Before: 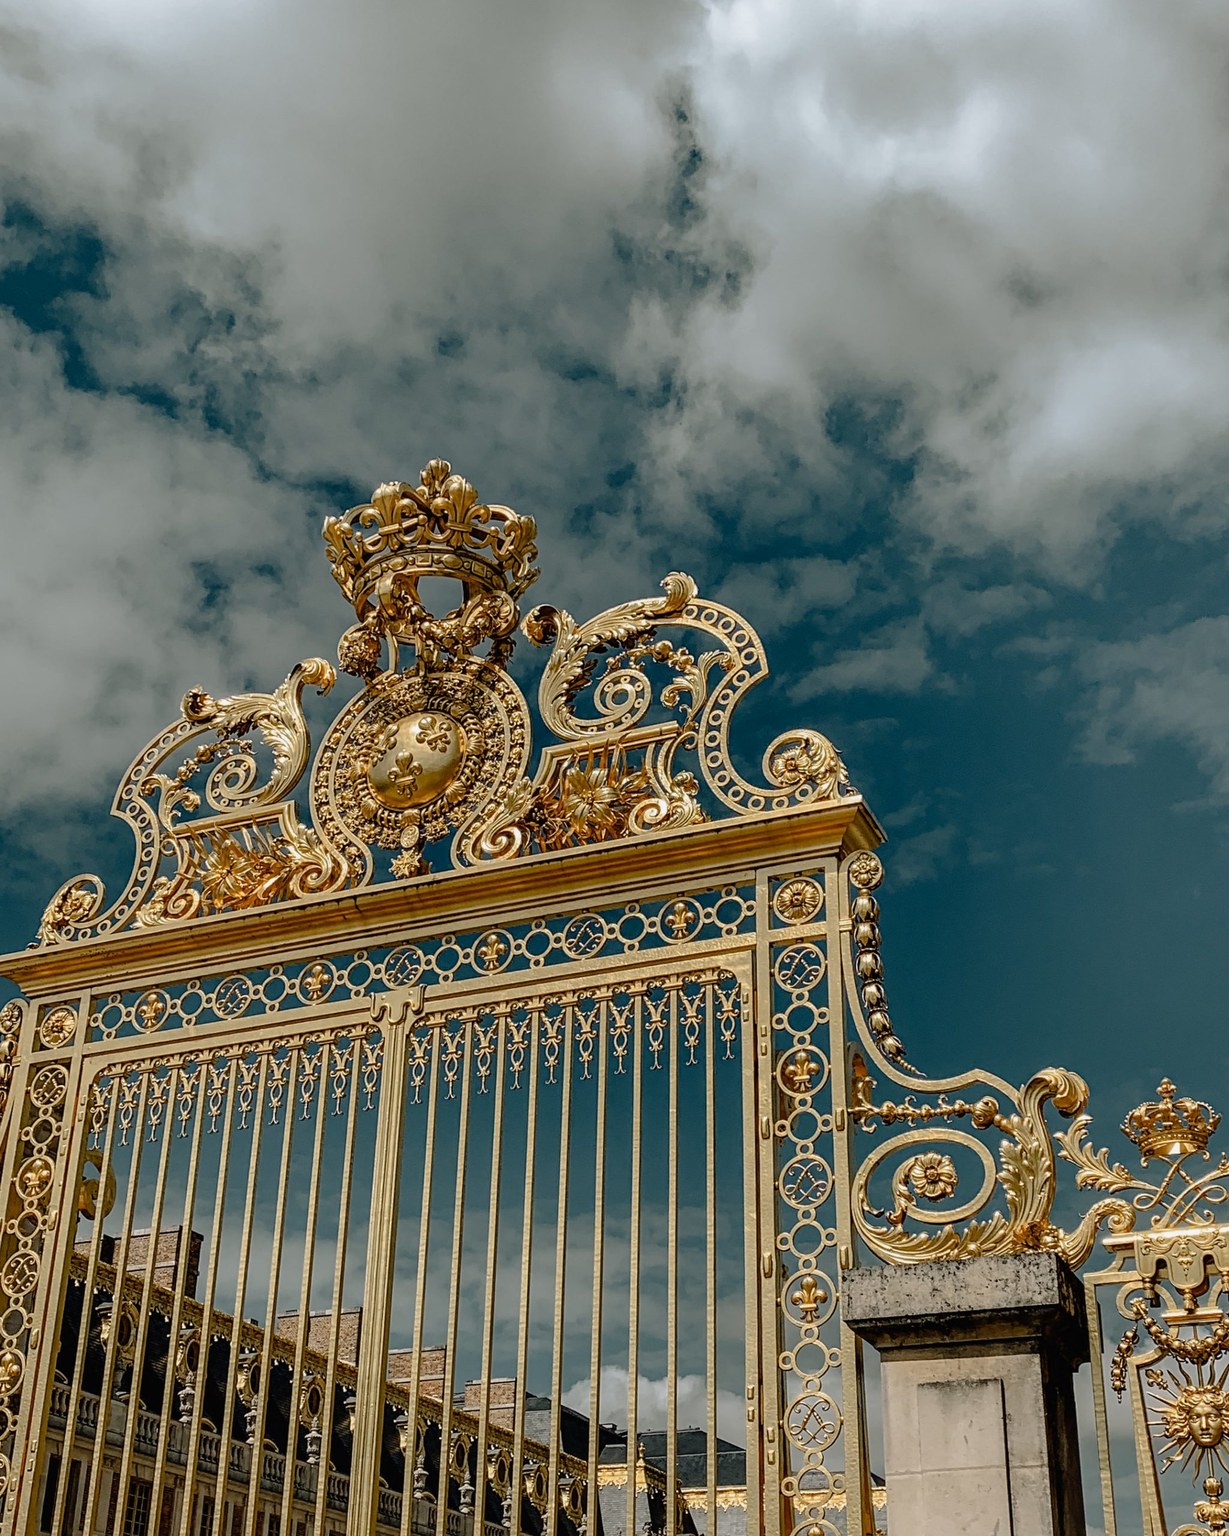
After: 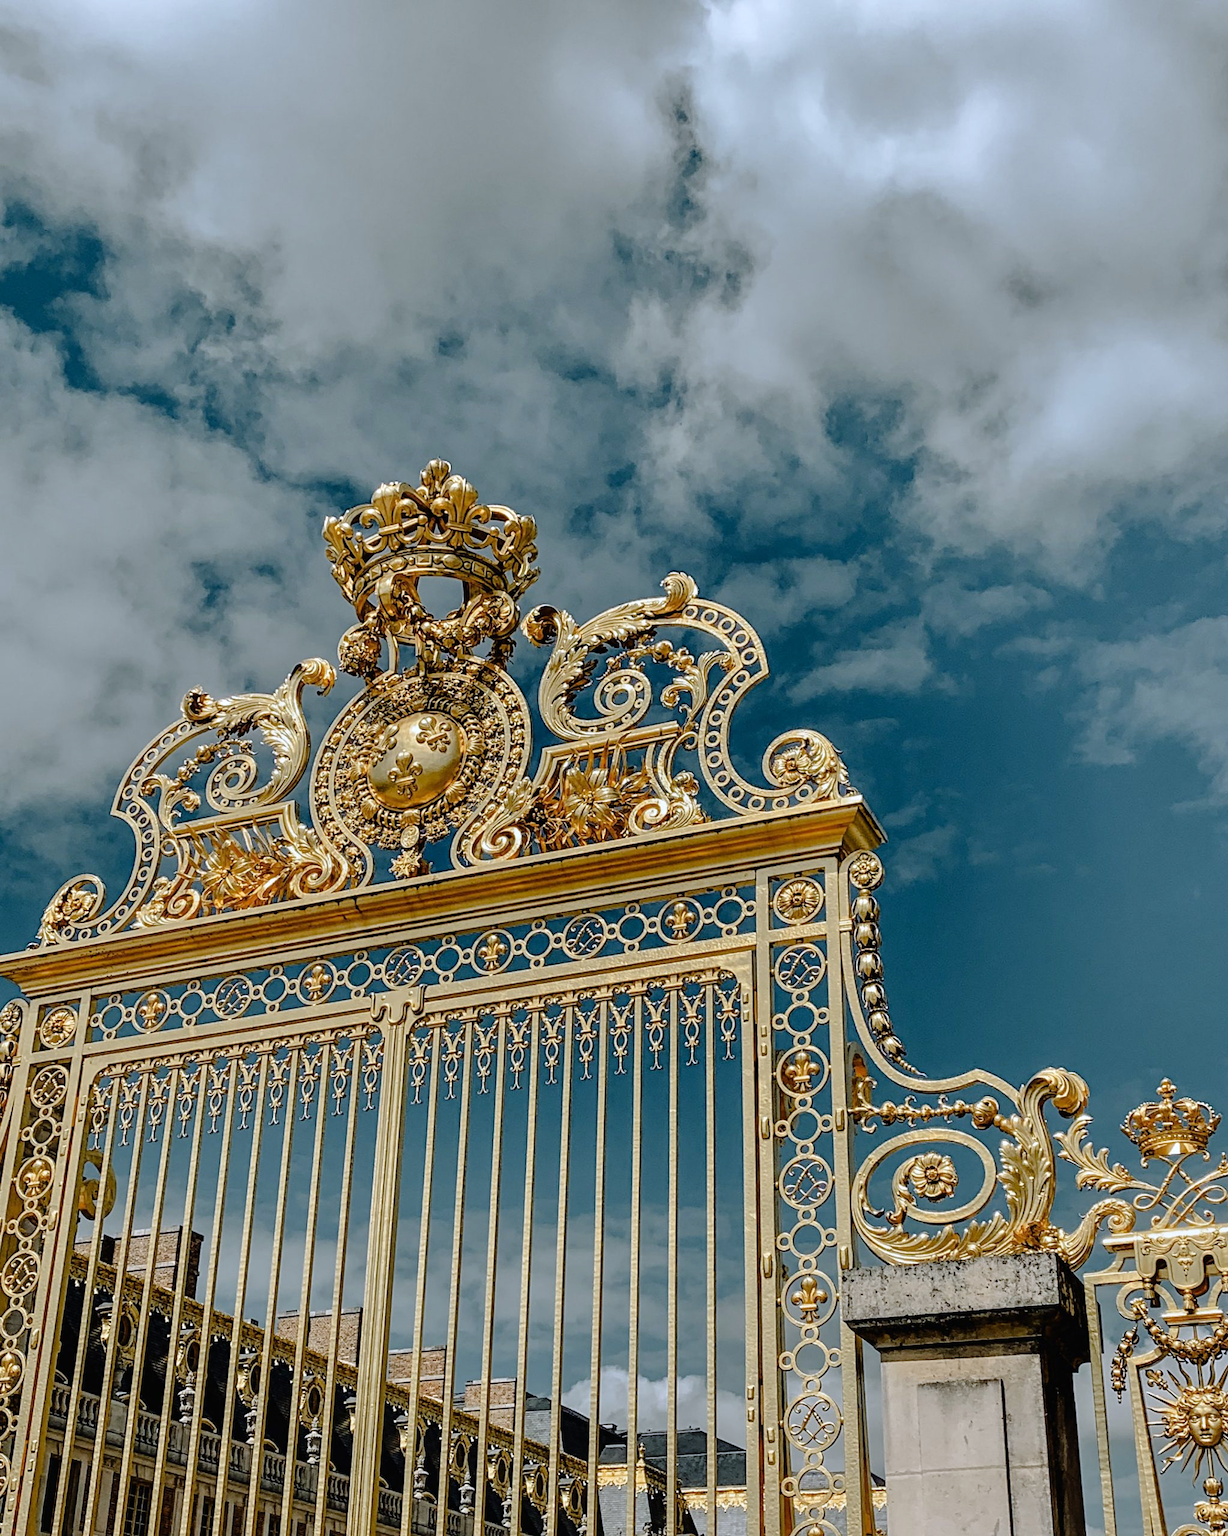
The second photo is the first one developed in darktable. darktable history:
tone equalizer: -8 EV 0.001 EV, -7 EV -0.004 EV, -6 EV 0.009 EV, -5 EV 0.032 EV, -4 EV 0.276 EV, -3 EV 0.644 EV, -2 EV 0.584 EV, -1 EV 0.187 EV, +0 EV 0.024 EV
white balance: red 0.954, blue 1.079
